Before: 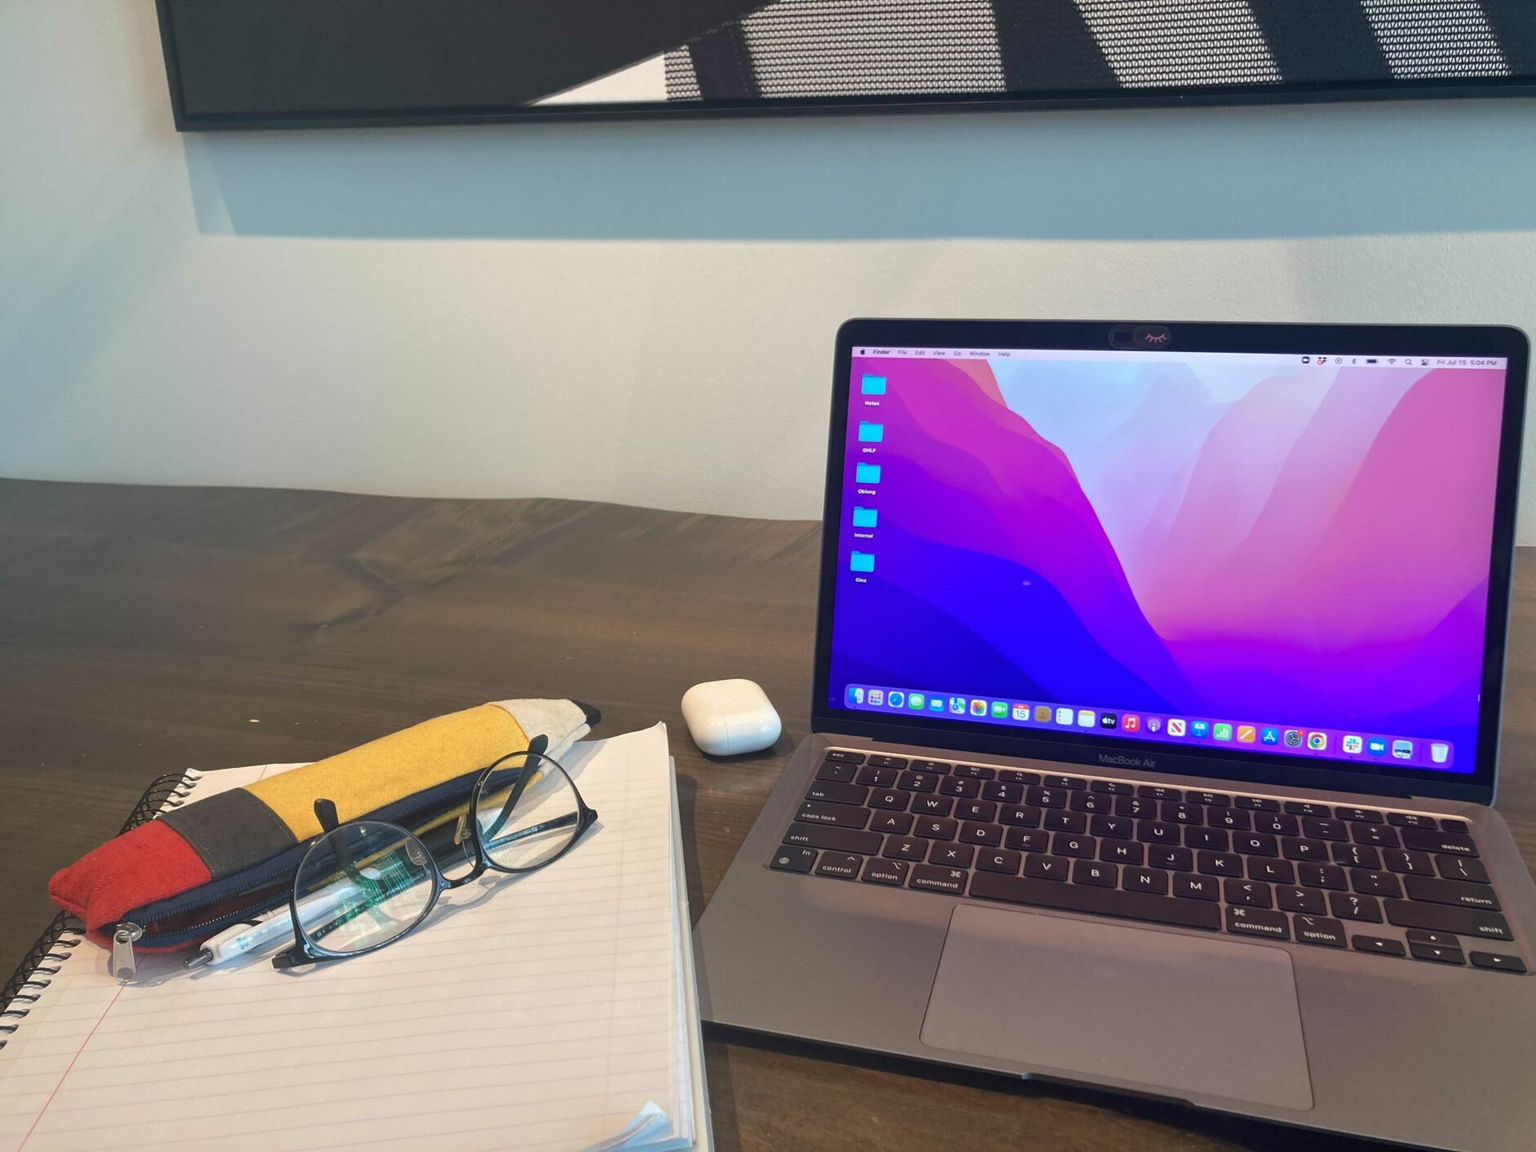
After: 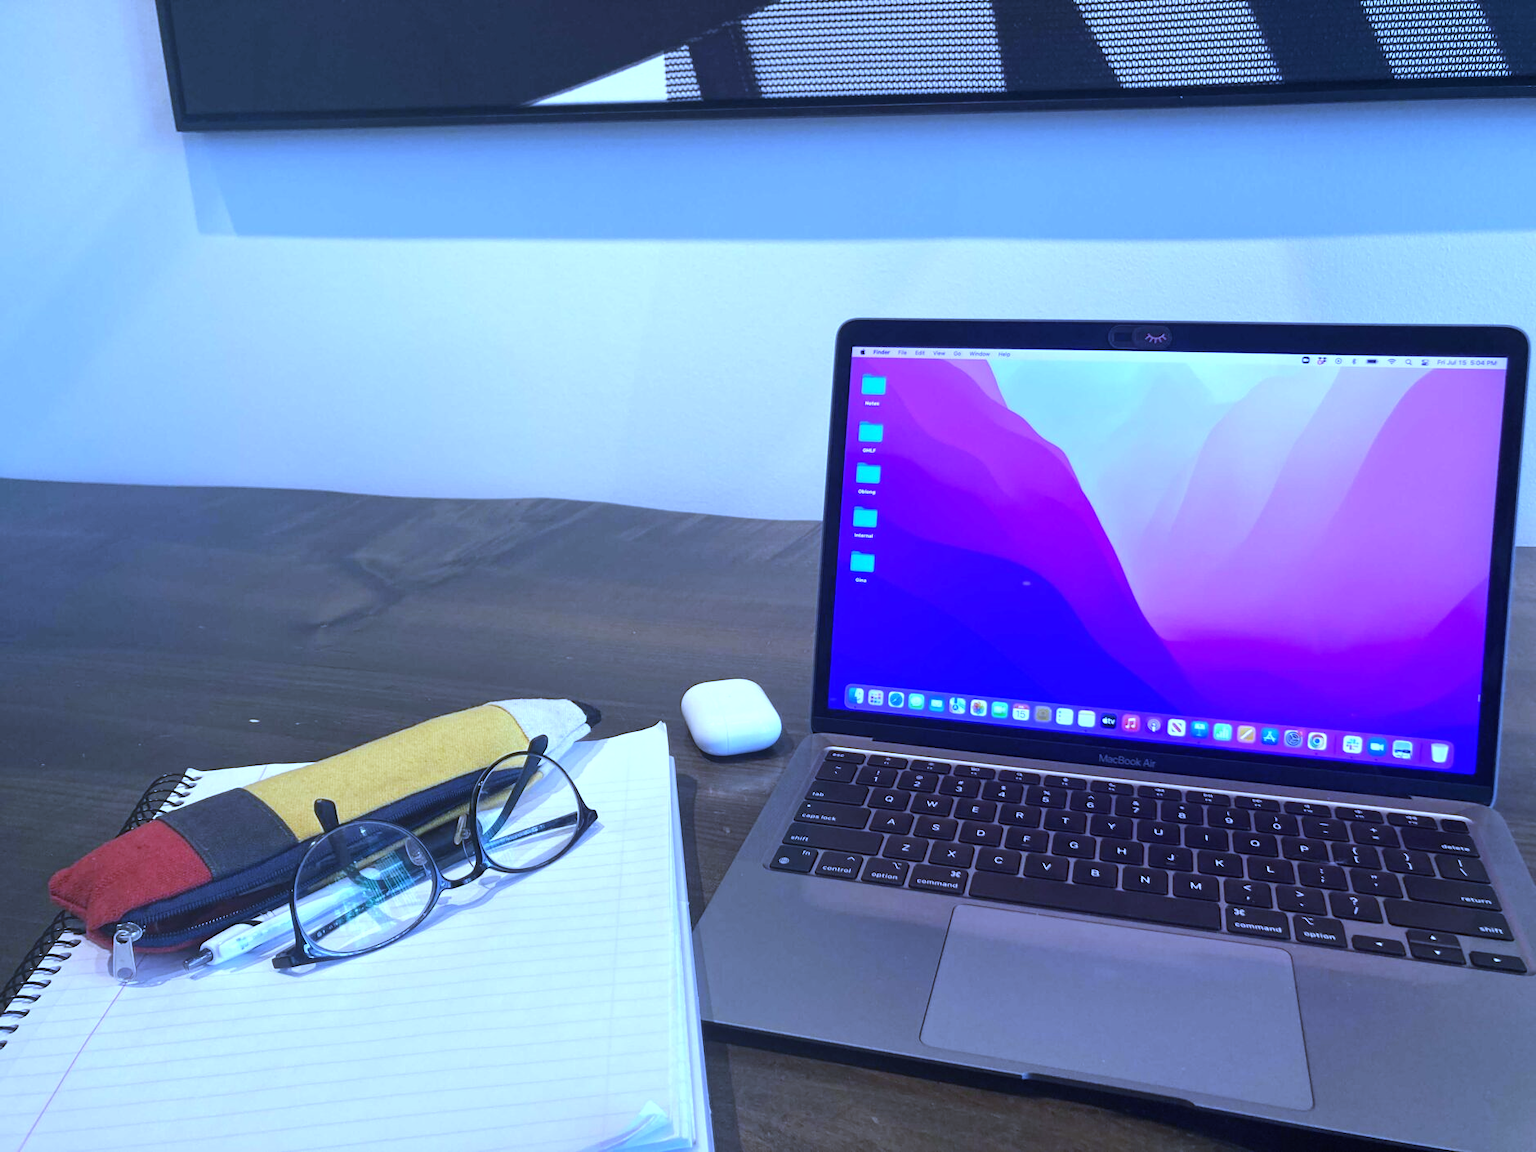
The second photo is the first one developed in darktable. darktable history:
white balance: red 0.766, blue 1.537
tone equalizer: -8 EV -0.417 EV, -7 EV -0.389 EV, -6 EV -0.333 EV, -5 EV -0.222 EV, -3 EV 0.222 EV, -2 EV 0.333 EV, -1 EV 0.389 EV, +0 EV 0.417 EV, edges refinement/feathering 500, mask exposure compensation -1.25 EV, preserve details no
